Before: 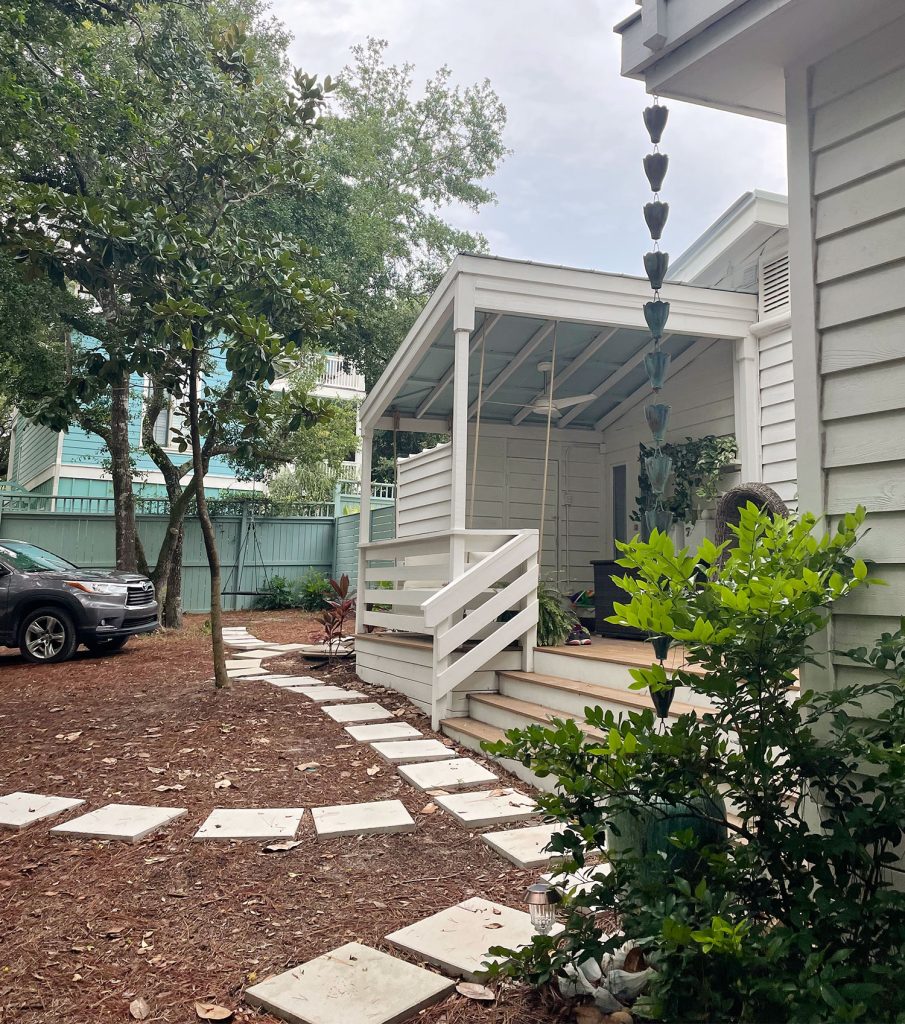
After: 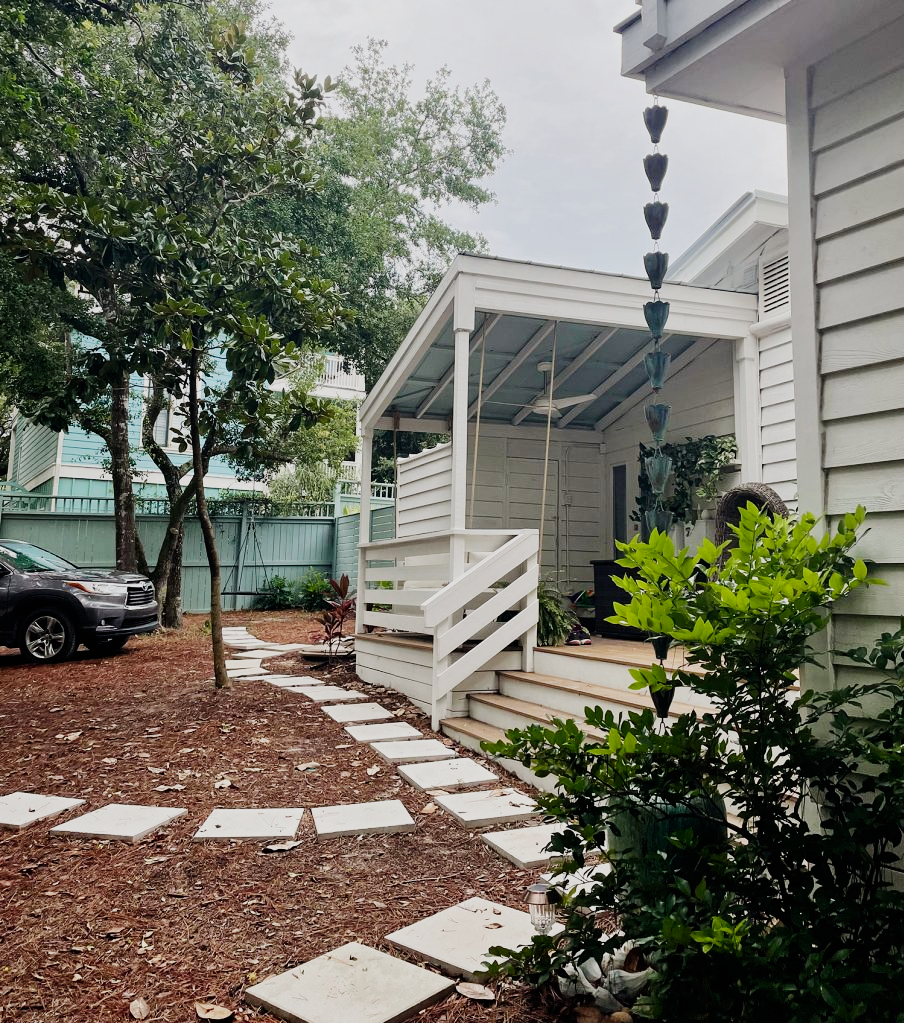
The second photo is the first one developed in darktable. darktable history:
sigmoid: contrast 1.7, skew -0.2, preserve hue 0%, red attenuation 0.1, red rotation 0.035, green attenuation 0.1, green rotation -0.017, blue attenuation 0.15, blue rotation -0.052, base primaries Rec2020
